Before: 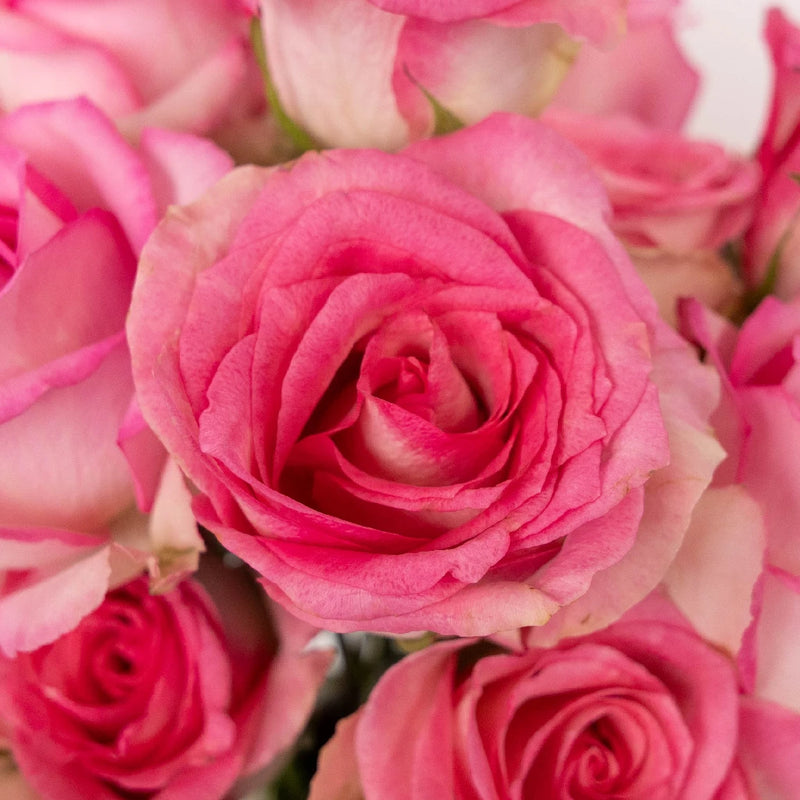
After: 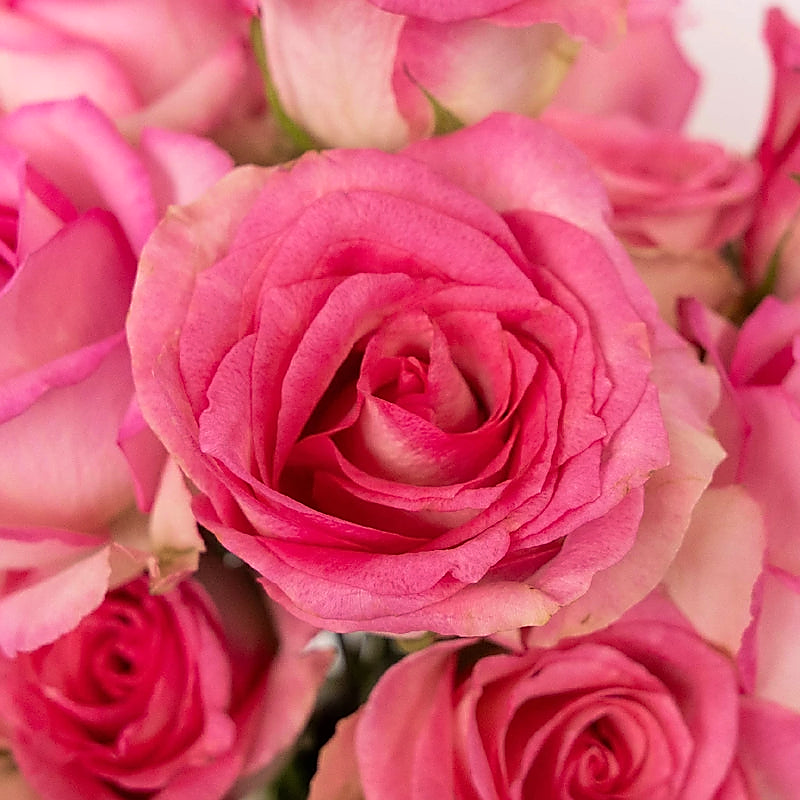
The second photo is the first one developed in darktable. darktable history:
sharpen: radius 1.411, amount 1.242, threshold 0.731
velvia: on, module defaults
